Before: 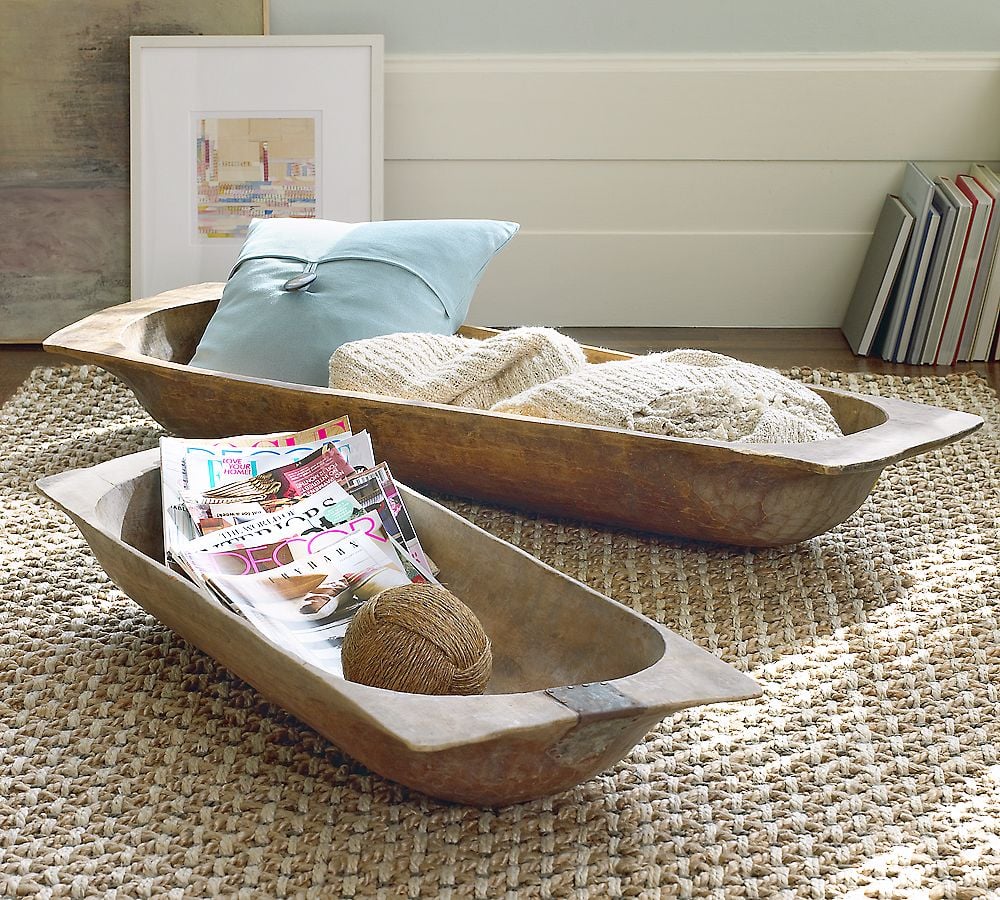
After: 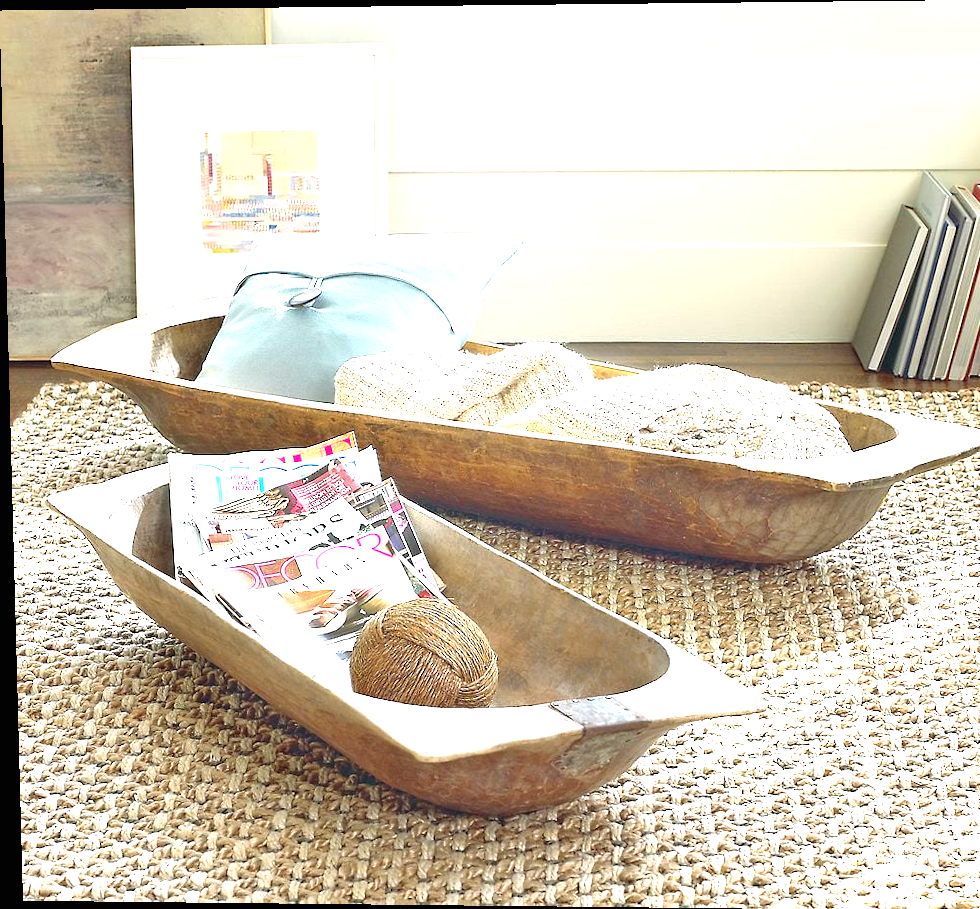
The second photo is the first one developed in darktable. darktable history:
exposure: black level correction 0, exposure 1.379 EV, compensate exposure bias true, compensate highlight preservation false
crop: right 4.126%, bottom 0.031%
rotate and perspective: lens shift (vertical) 0.048, lens shift (horizontal) -0.024, automatic cropping off
